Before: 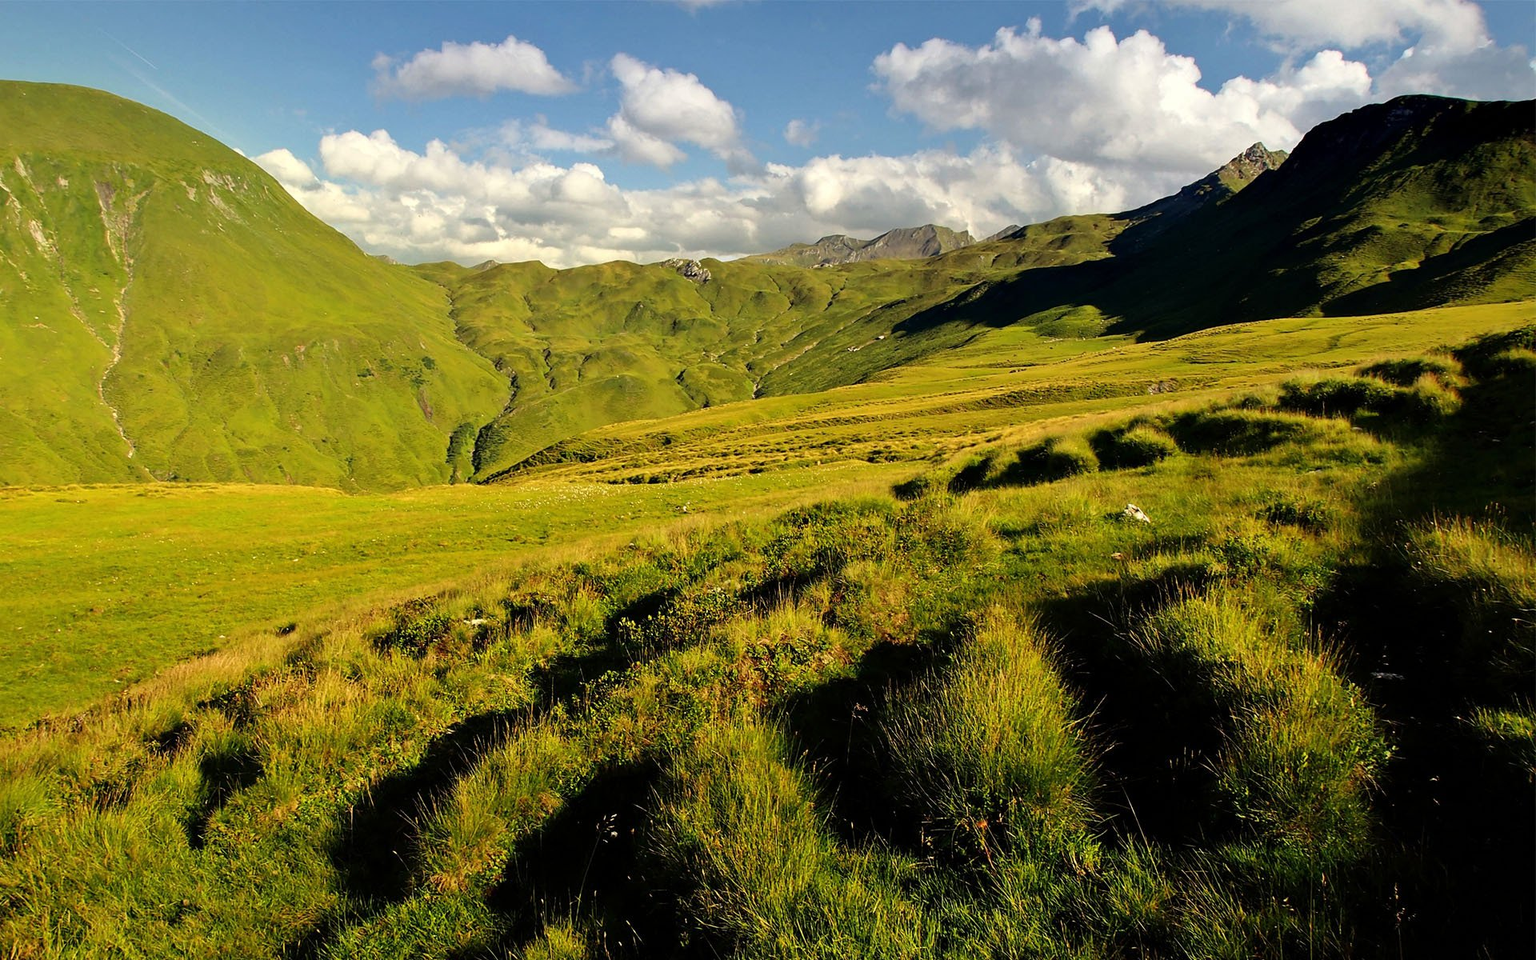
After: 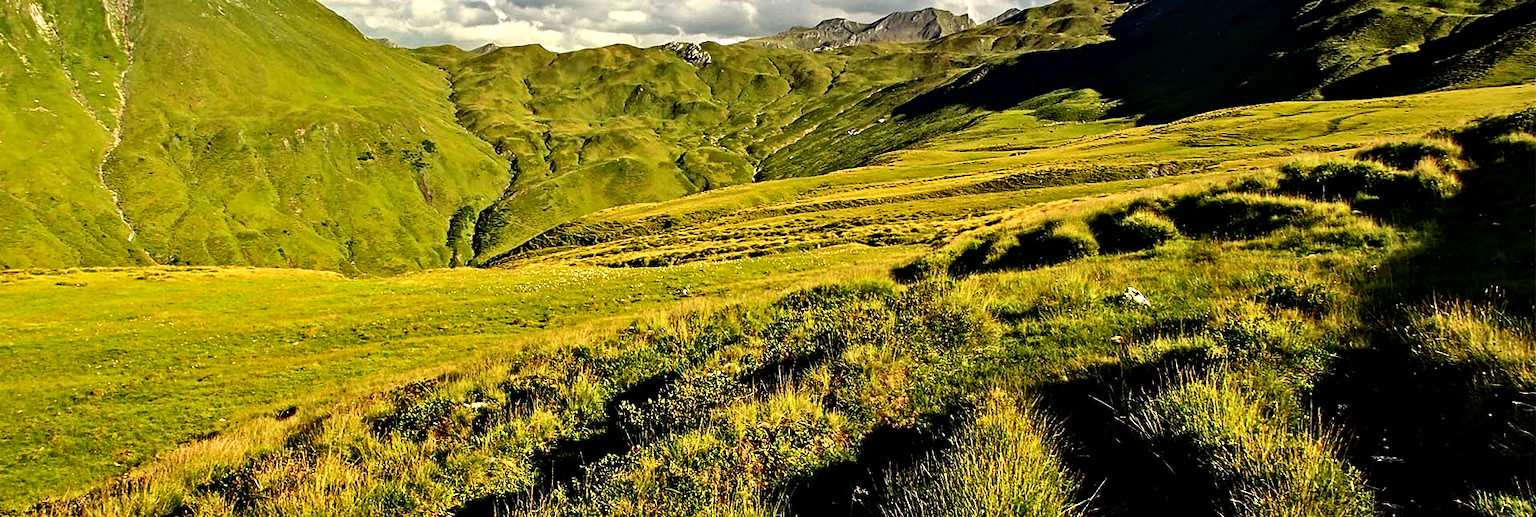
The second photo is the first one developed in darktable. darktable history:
crop and rotate: top 22.636%, bottom 23.385%
contrast equalizer: y [[0.5, 0.542, 0.583, 0.625, 0.667, 0.708], [0.5 ×6], [0.5 ×6], [0 ×6], [0 ×6]]
contrast brightness saturation: contrast 0.15, brightness -0.008, saturation 0.104
